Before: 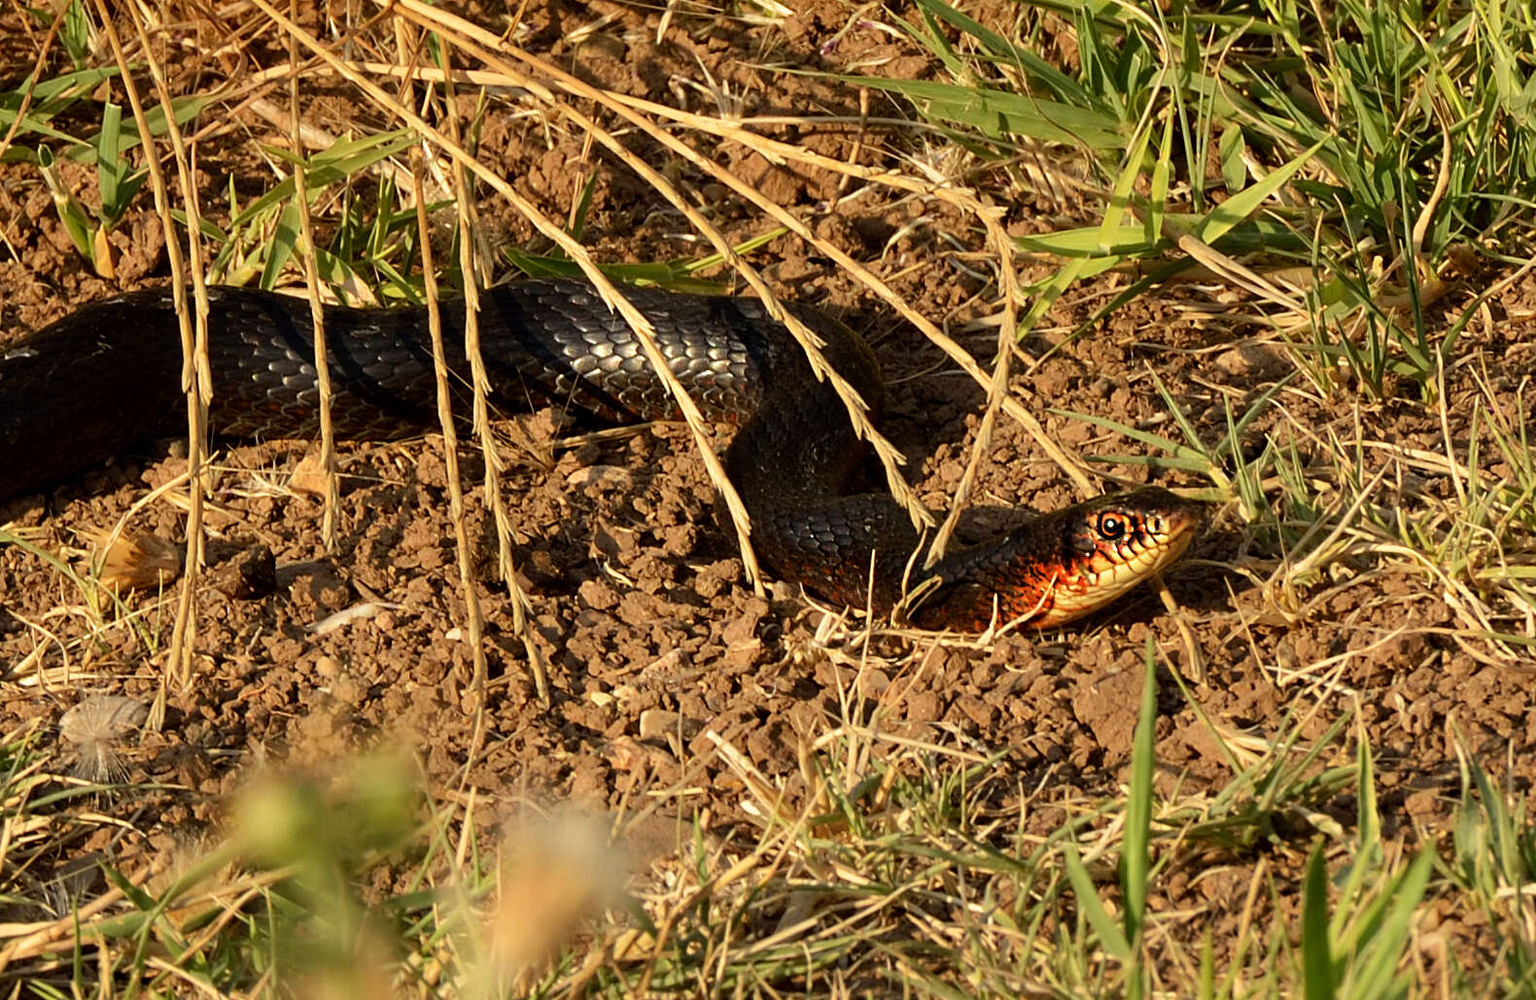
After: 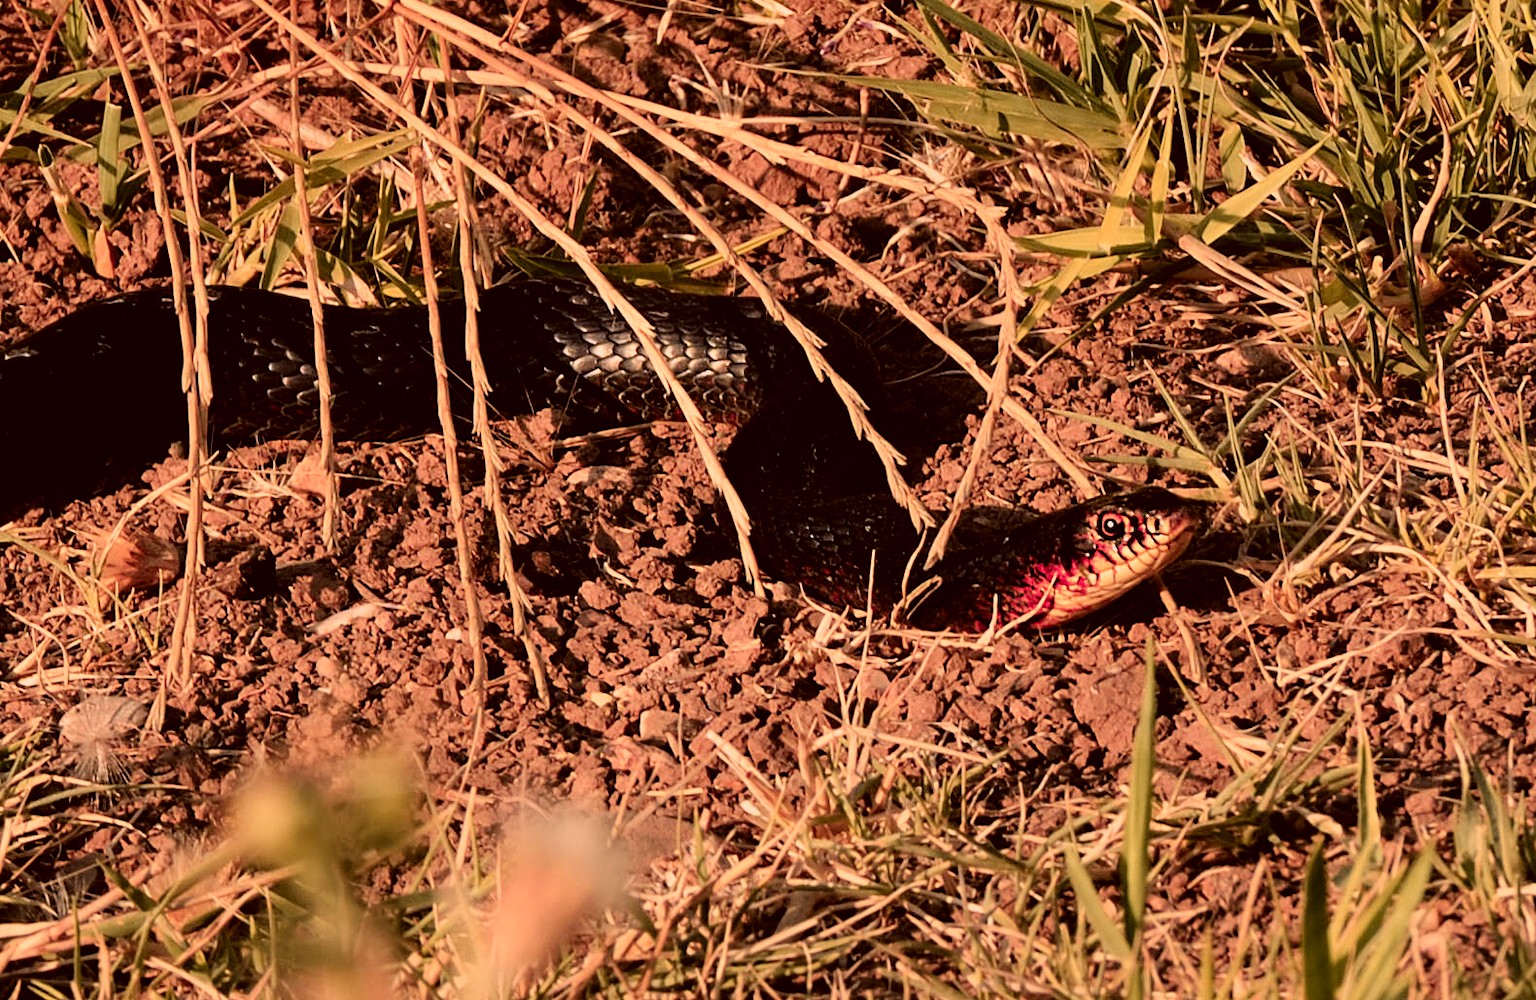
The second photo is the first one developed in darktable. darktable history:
color correction: highlights a* 10.21, highlights b* 9.79, shadows a* 8.61, shadows b* 7.88, saturation 0.8
contrast brightness saturation: contrast 0.14
filmic rgb: black relative exposure -7.75 EV, white relative exposure 4.4 EV, threshold 3 EV, hardness 3.76, latitude 50%, contrast 1.1, color science v5 (2021), contrast in shadows safe, contrast in highlights safe, enable highlight reconstruction true
color zones: curves: ch1 [(0.263, 0.53) (0.376, 0.287) (0.487, 0.512) (0.748, 0.547) (1, 0.513)]; ch2 [(0.262, 0.45) (0.751, 0.477)], mix 31.98%
